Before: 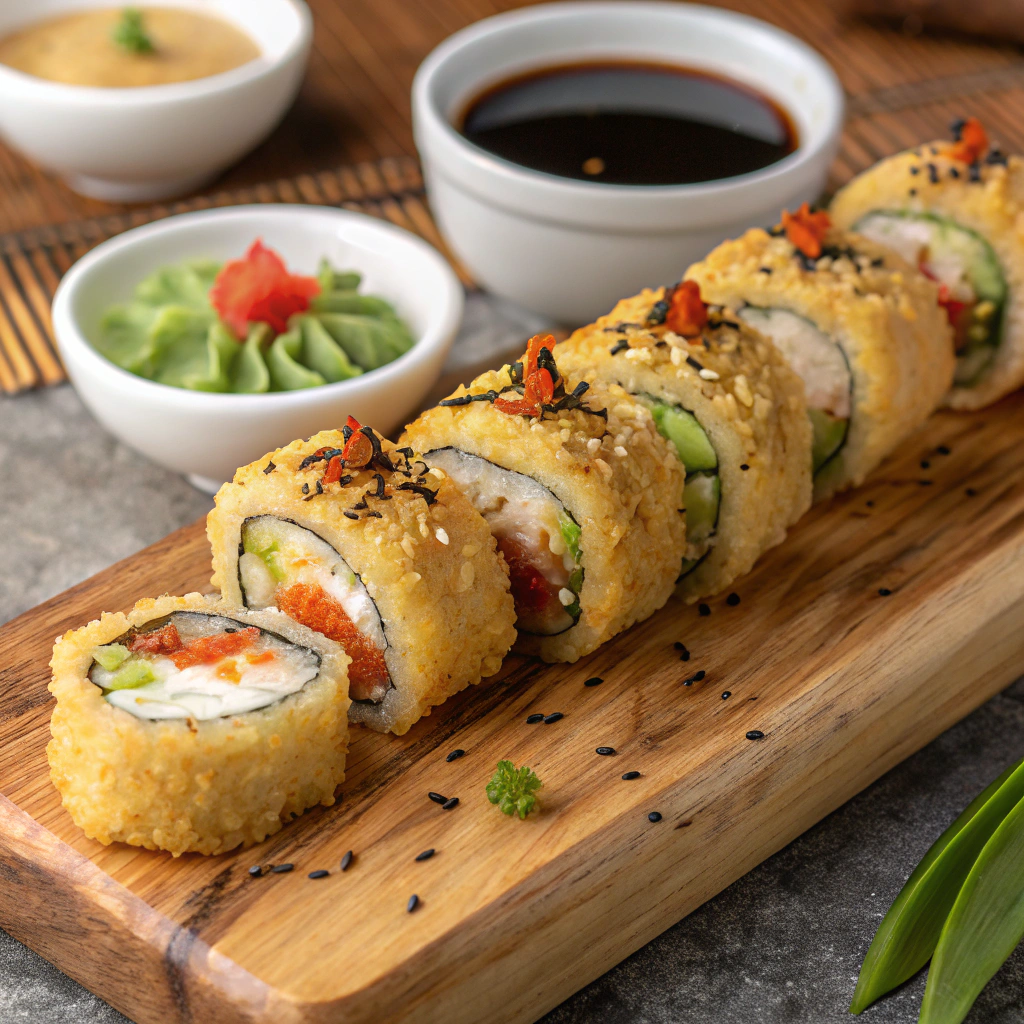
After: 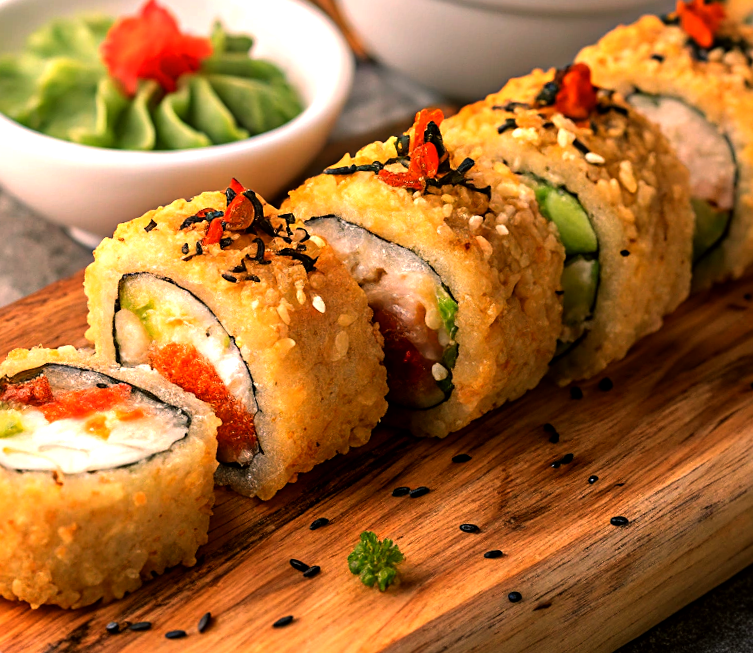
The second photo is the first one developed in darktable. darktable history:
crop and rotate: angle -3.37°, left 9.79%, top 20.73%, right 12.42%, bottom 11.82%
white balance: red 1.042, blue 1.17
color balance: mode lift, gamma, gain (sRGB), lift [1.014, 0.966, 0.918, 0.87], gamma [0.86, 0.734, 0.918, 0.976], gain [1.063, 1.13, 1.063, 0.86]
sharpen: amount 0.2
